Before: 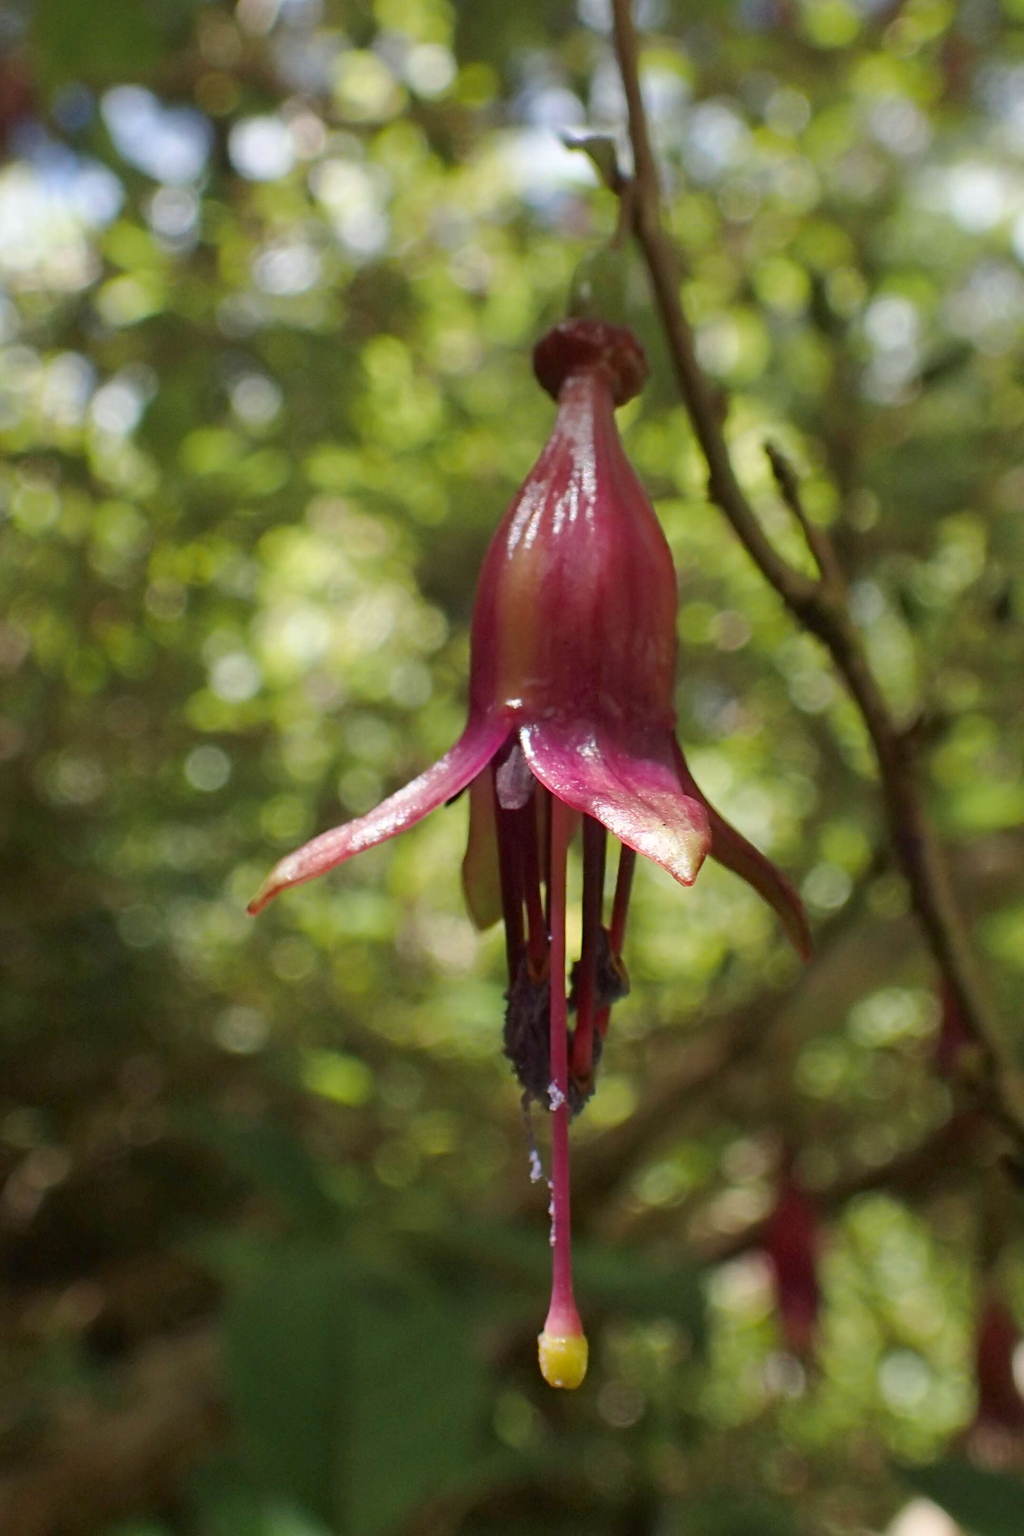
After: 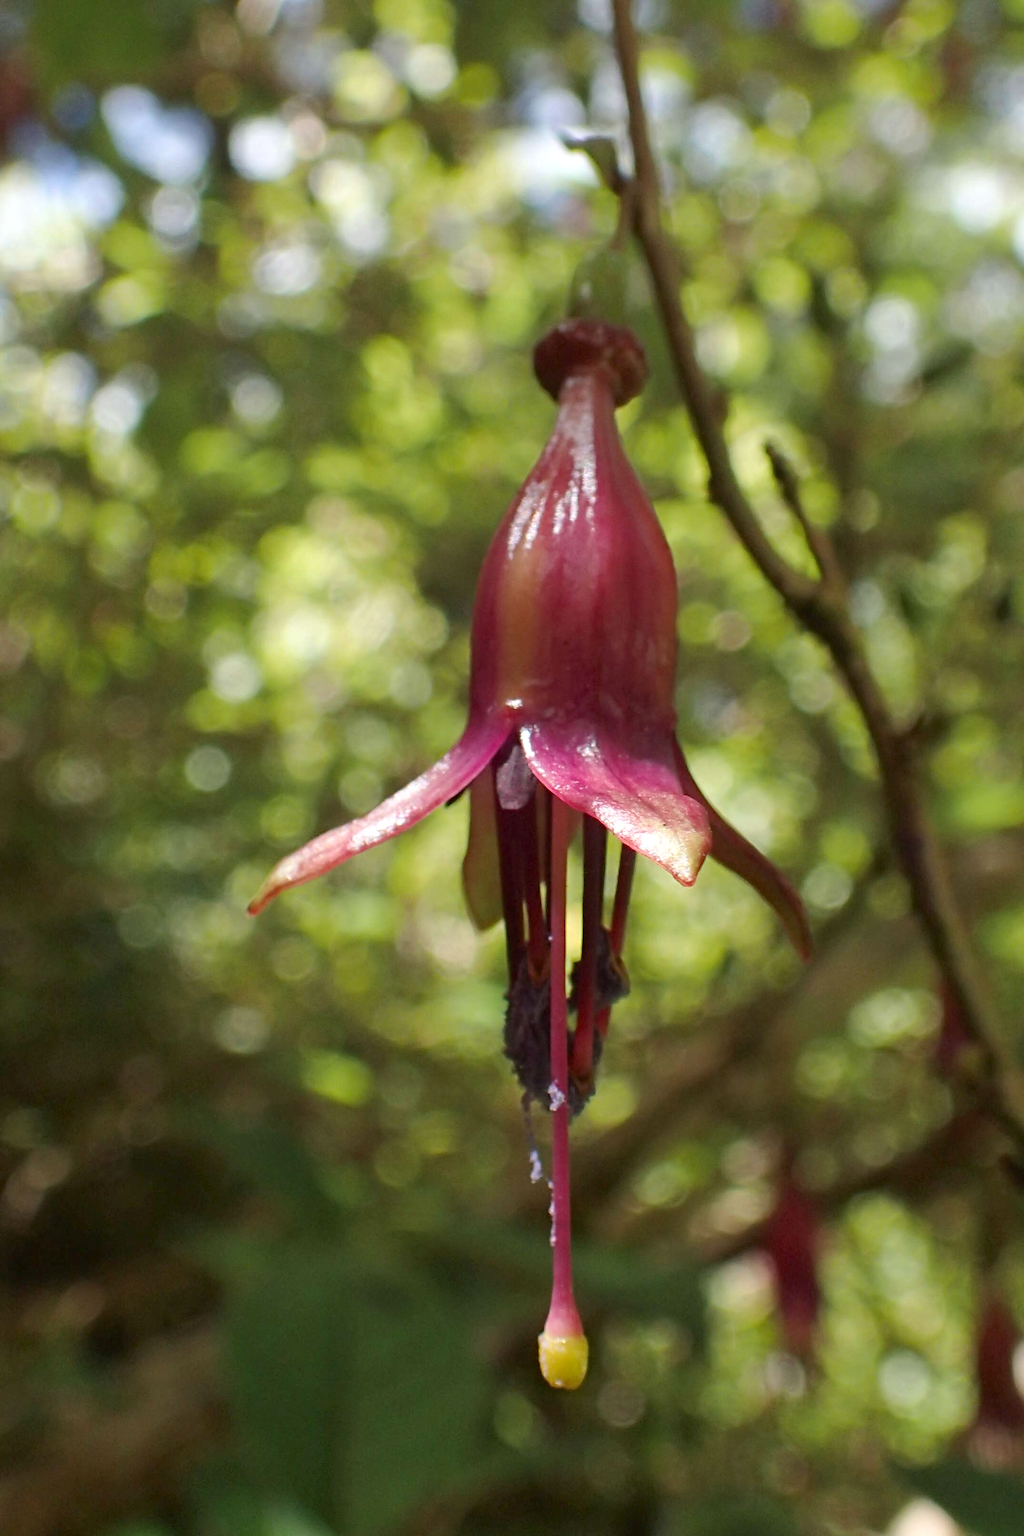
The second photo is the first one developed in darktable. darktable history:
exposure: black level correction 0, exposure -0.81 EV, compensate exposure bias true, compensate highlight preservation false
